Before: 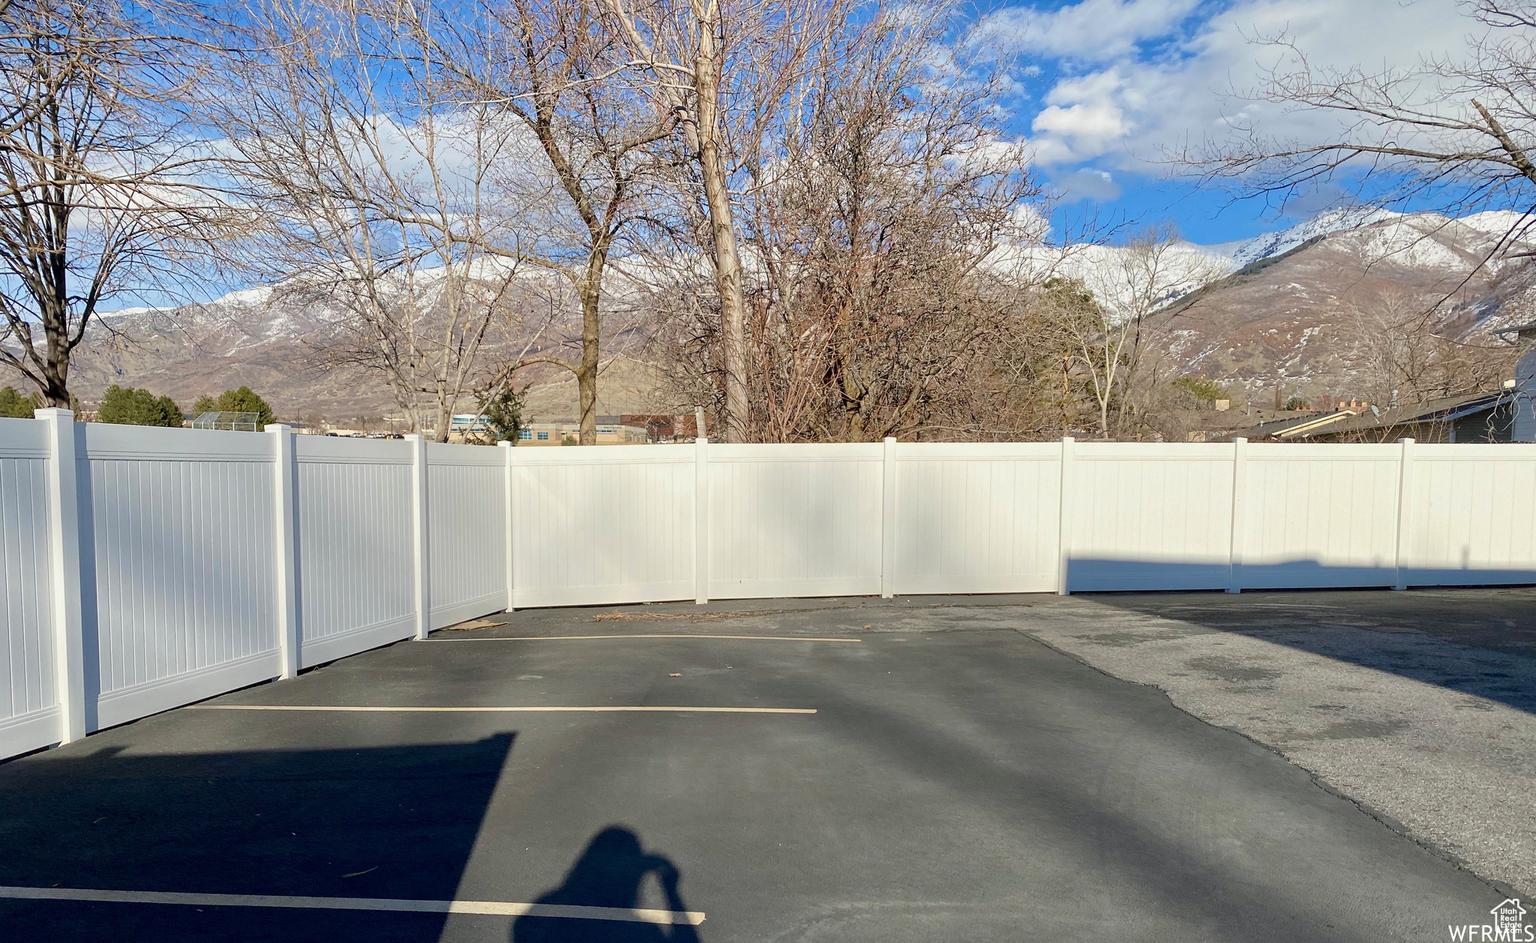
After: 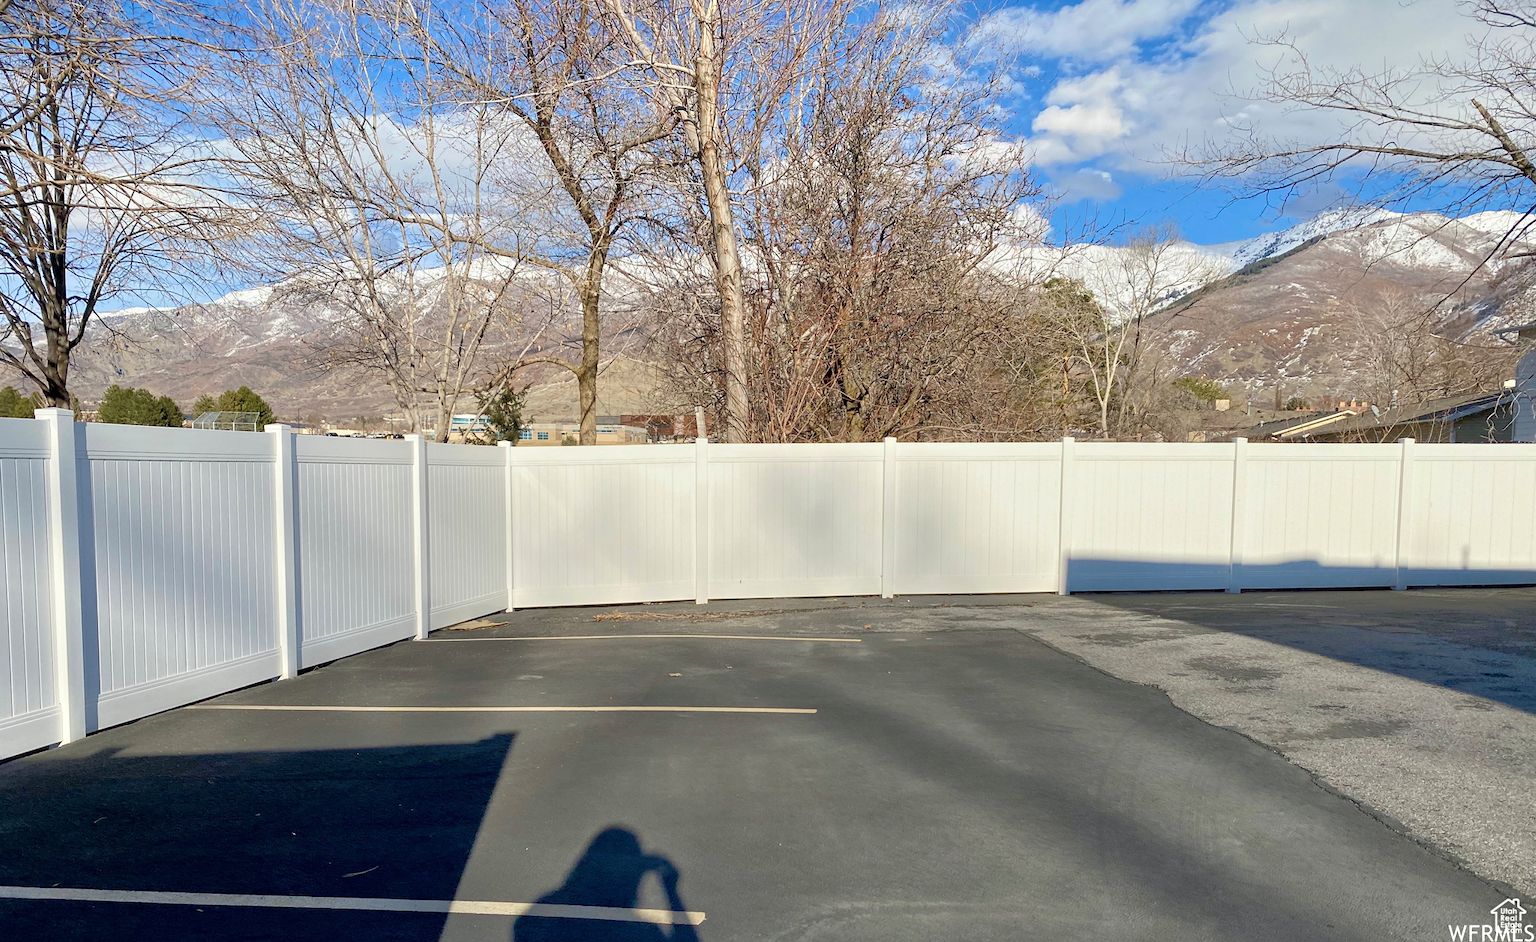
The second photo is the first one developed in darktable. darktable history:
tone equalizer: -8 EV -0.537 EV, -7 EV -0.283 EV, -6 EV -0.104 EV, -5 EV 0.451 EV, -4 EV 0.966 EV, -3 EV 0.811 EV, -2 EV -0.013 EV, -1 EV 0.133 EV, +0 EV -0.015 EV
